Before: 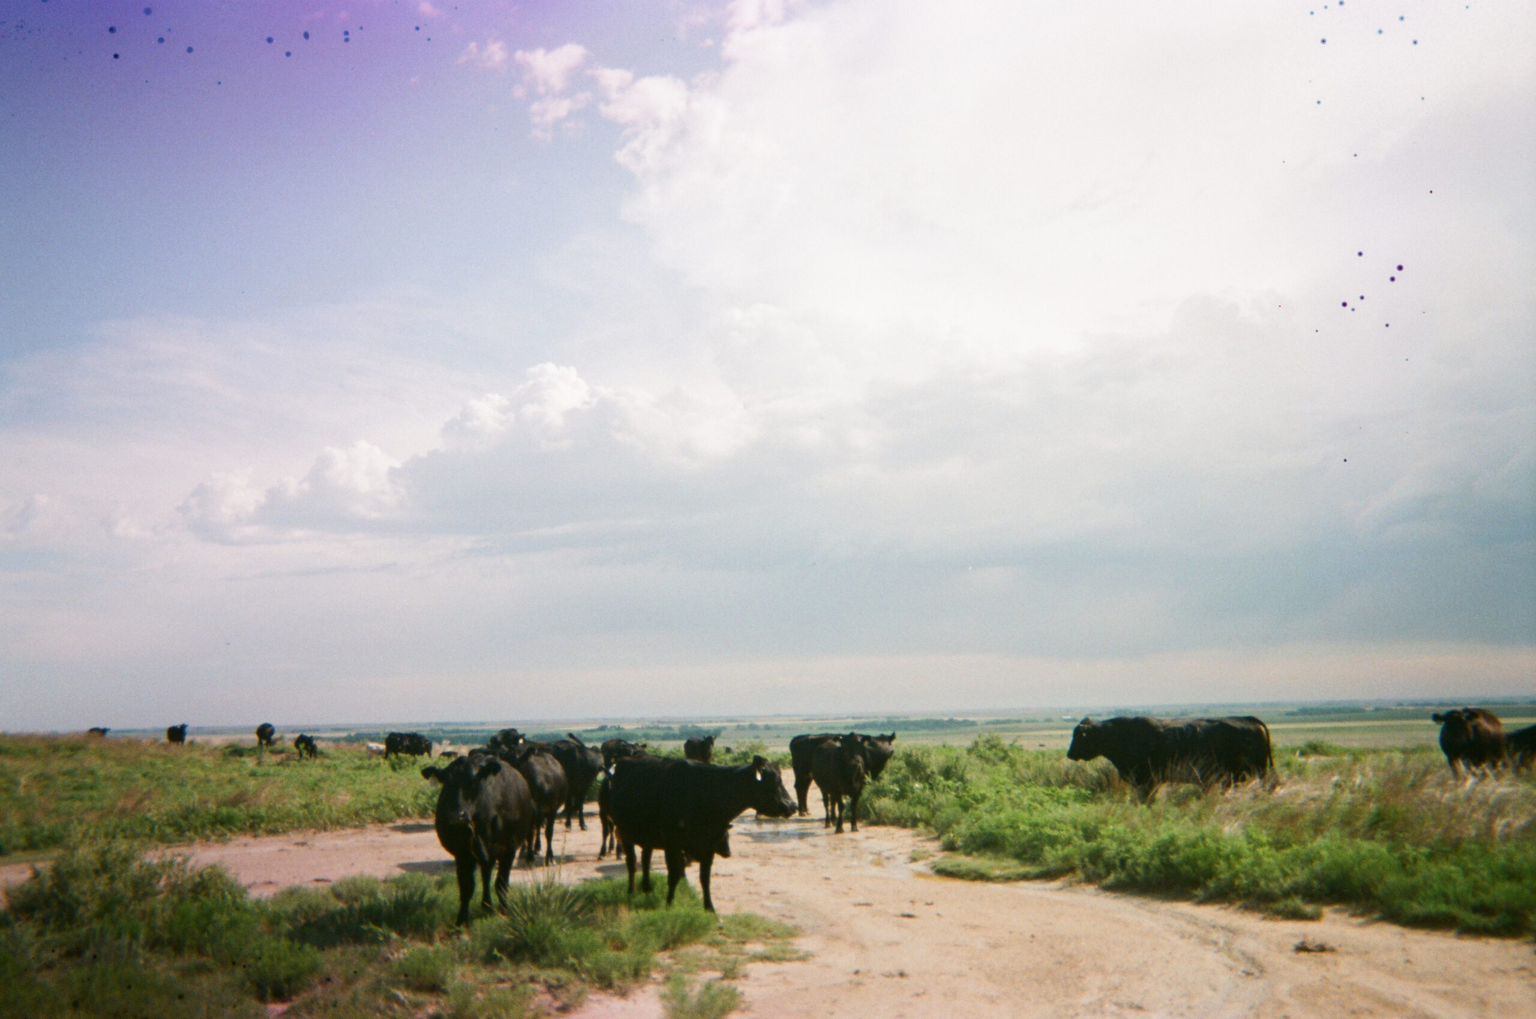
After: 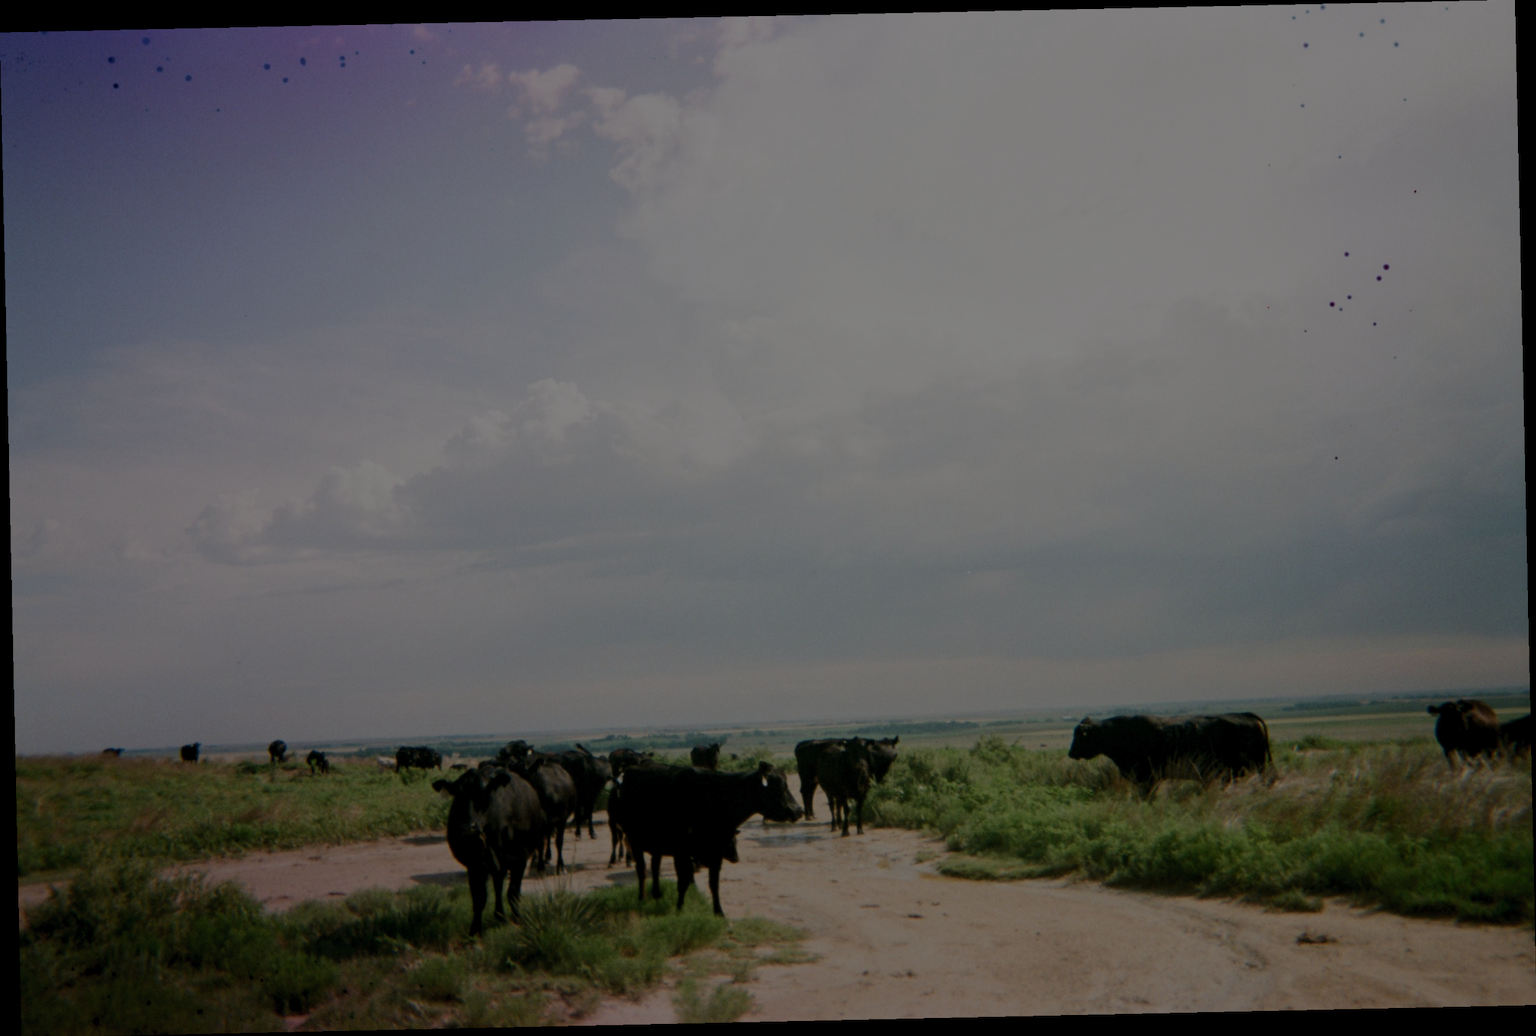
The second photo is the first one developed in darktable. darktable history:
rotate and perspective: rotation -1.24°, automatic cropping off
contrast brightness saturation: contrast 0.2, brightness 0.16, saturation 0.22
color balance rgb: perceptual brilliance grading › global brilliance -48.39%
exposure: black level correction 0.011, exposure -0.478 EV, compensate highlight preservation false
